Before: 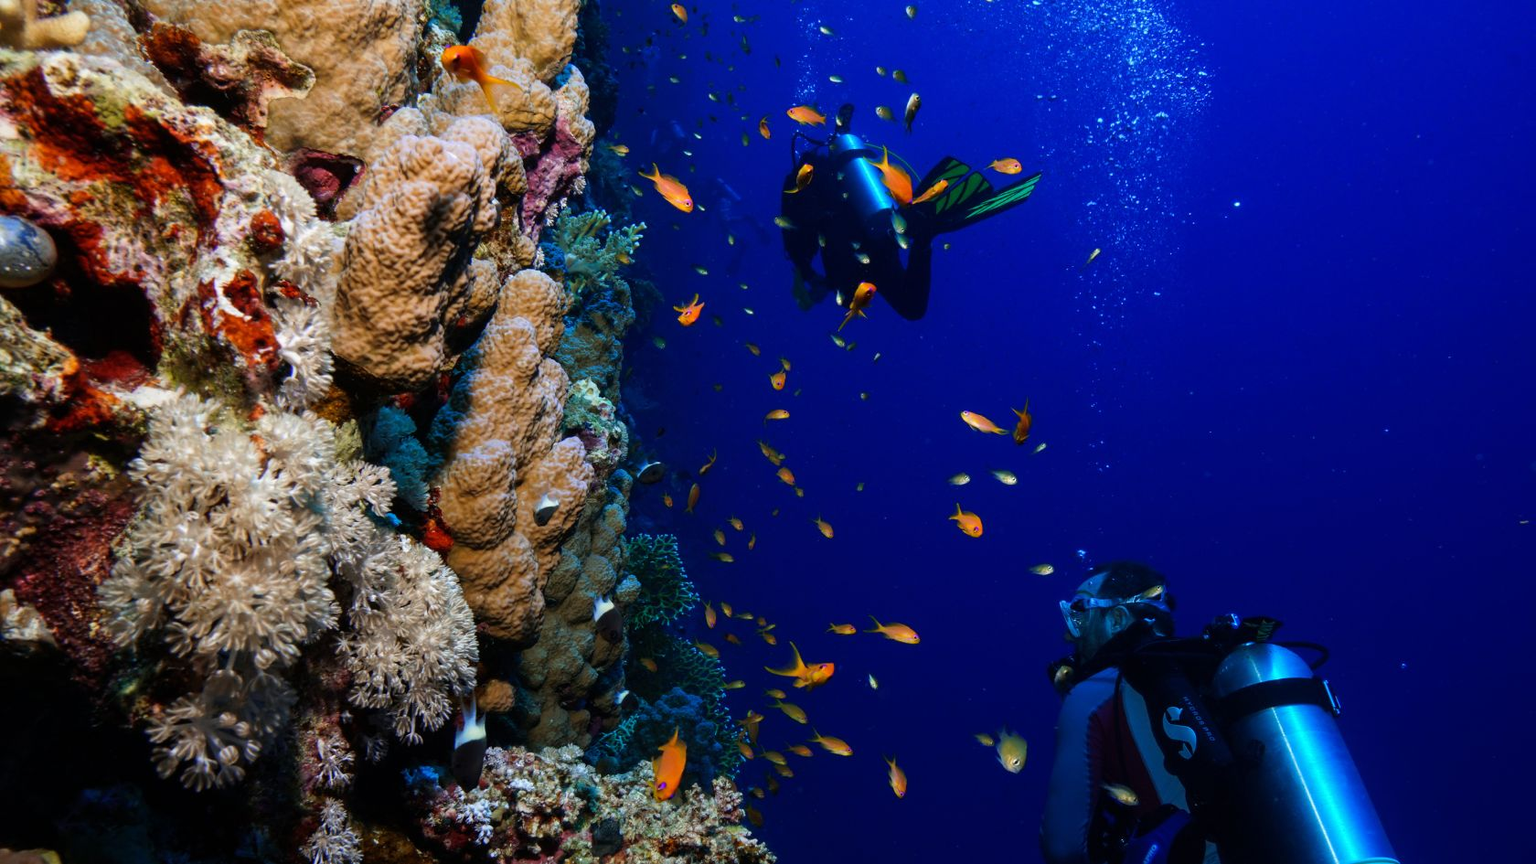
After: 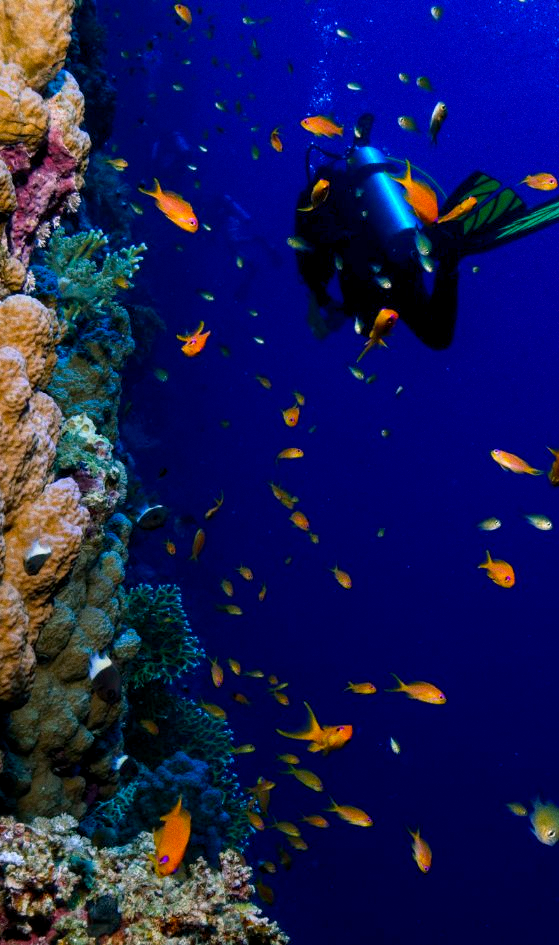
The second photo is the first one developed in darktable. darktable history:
crop: left 33.36%, right 33.36%
grain: coarseness 0.09 ISO
color balance rgb: shadows lift › chroma 2%, shadows lift › hue 217.2°, power › chroma 0.25%, power › hue 60°, highlights gain › chroma 1.5%, highlights gain › hue 309.6°, global offset › luminance -0.25%, perceptual saturation grading › global saturation 15%, global vibrance 15%
